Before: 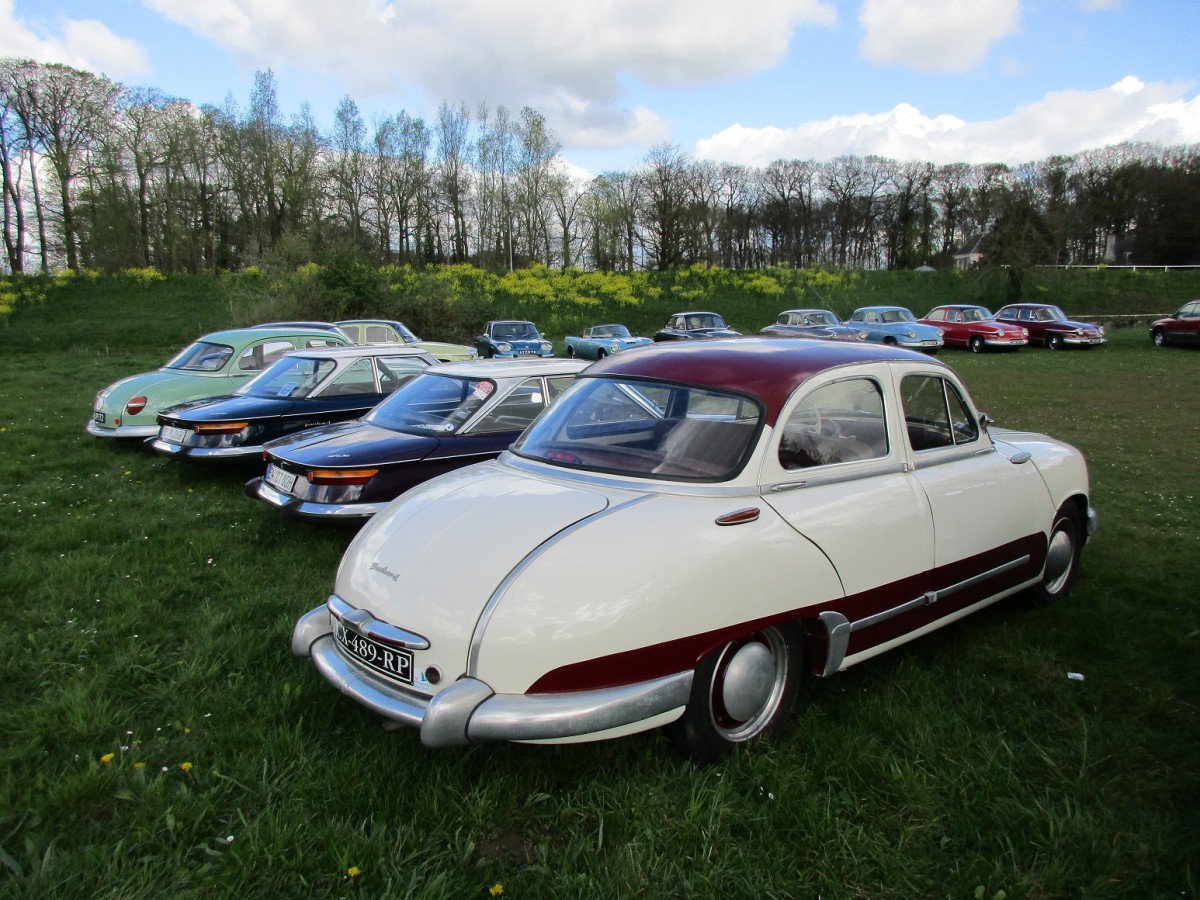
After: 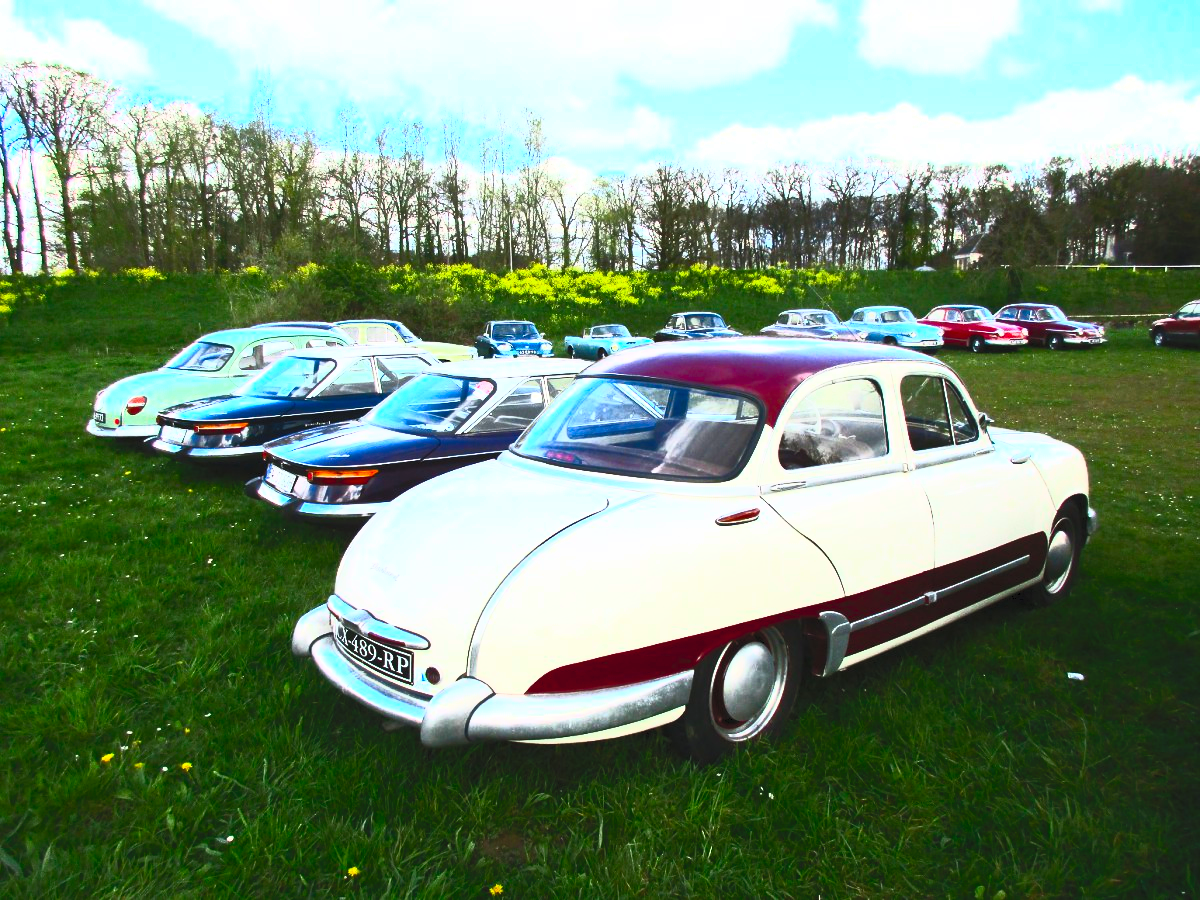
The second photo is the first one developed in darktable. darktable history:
sharpen: radius 2.853, amount 0.861, threshold 47.218
contrast brightness saturation: contrast 0.987, brightness 0.997, saturation 0.998
